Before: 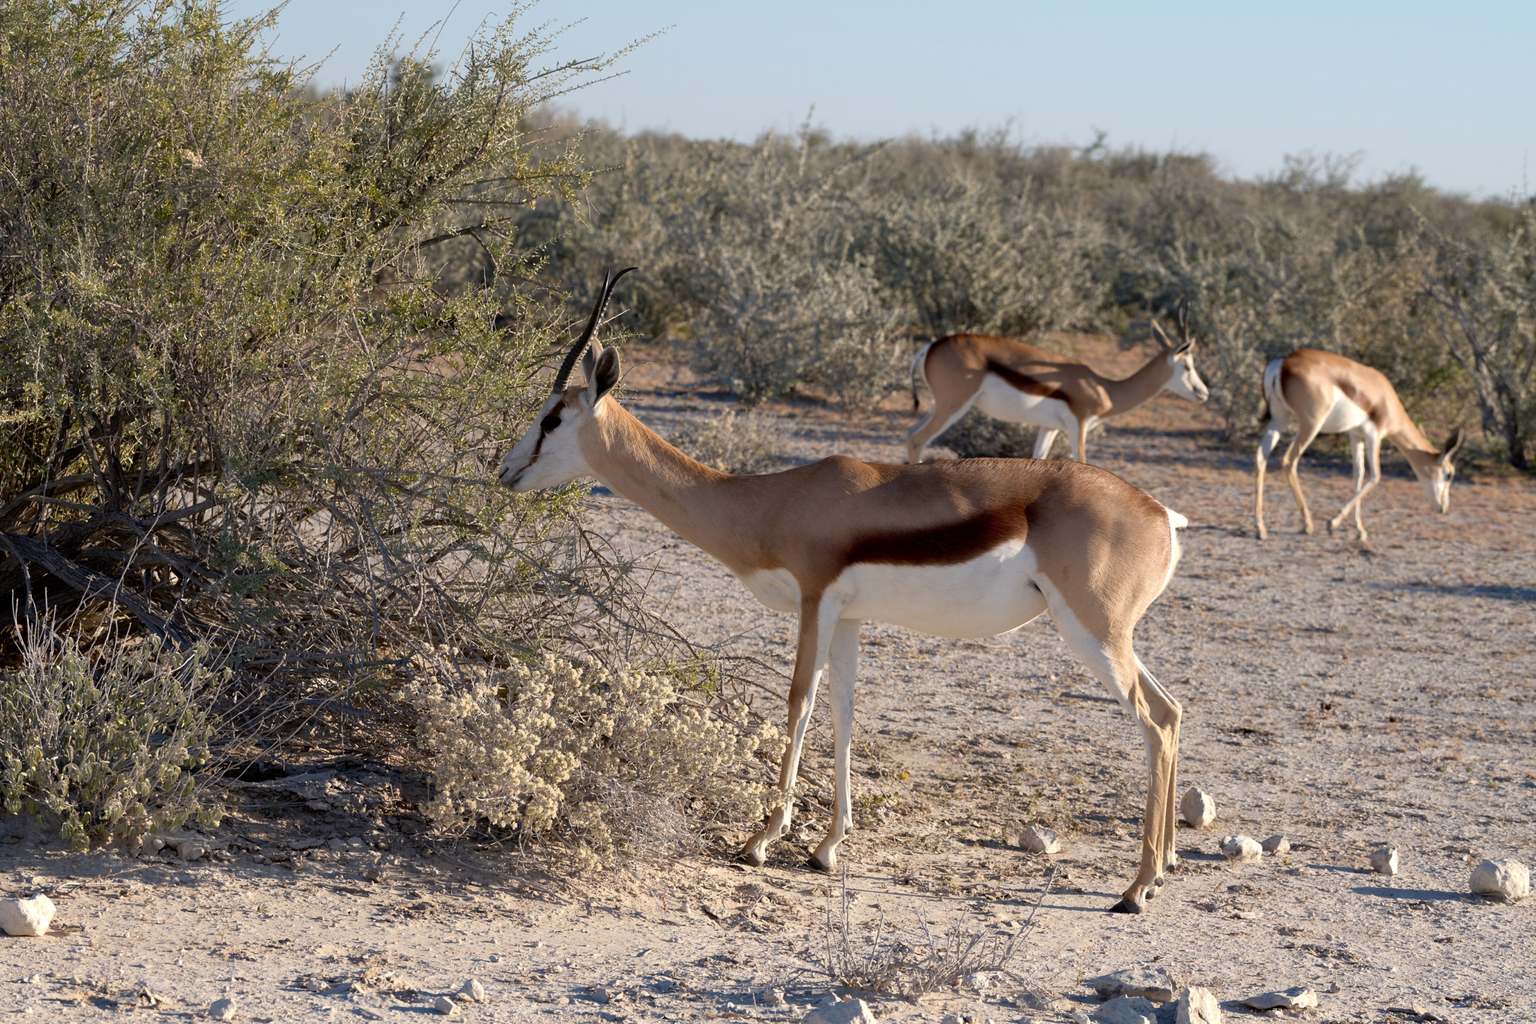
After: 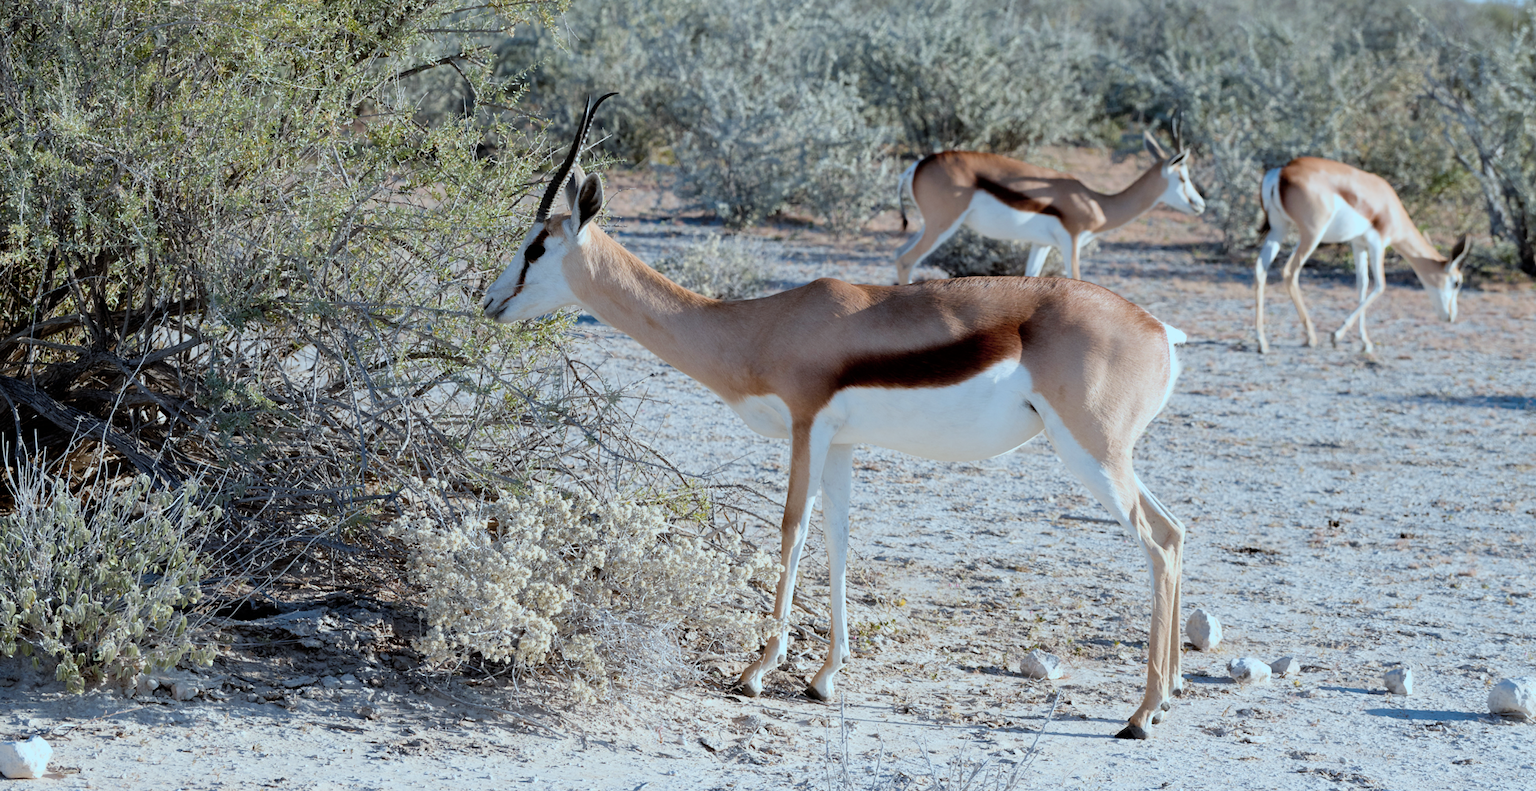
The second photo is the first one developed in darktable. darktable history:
crop and rotate: top 15.774%, bottom 5.506%
exposure: exposure 0.781 EV, compensate highlight preservation false
rotate and perspective: rotation -1.32°, lens shift (horizontal) -0.031, crop left 0.015, crop right 0.985, crop top 0.047, crop bottom 0.982
color correction: highlights a* -10.69, highlights b* -19.19
filmic rgb: black relative exposure -7.65 EV, white relative exposure 4.56 EV, hardness 3.61
